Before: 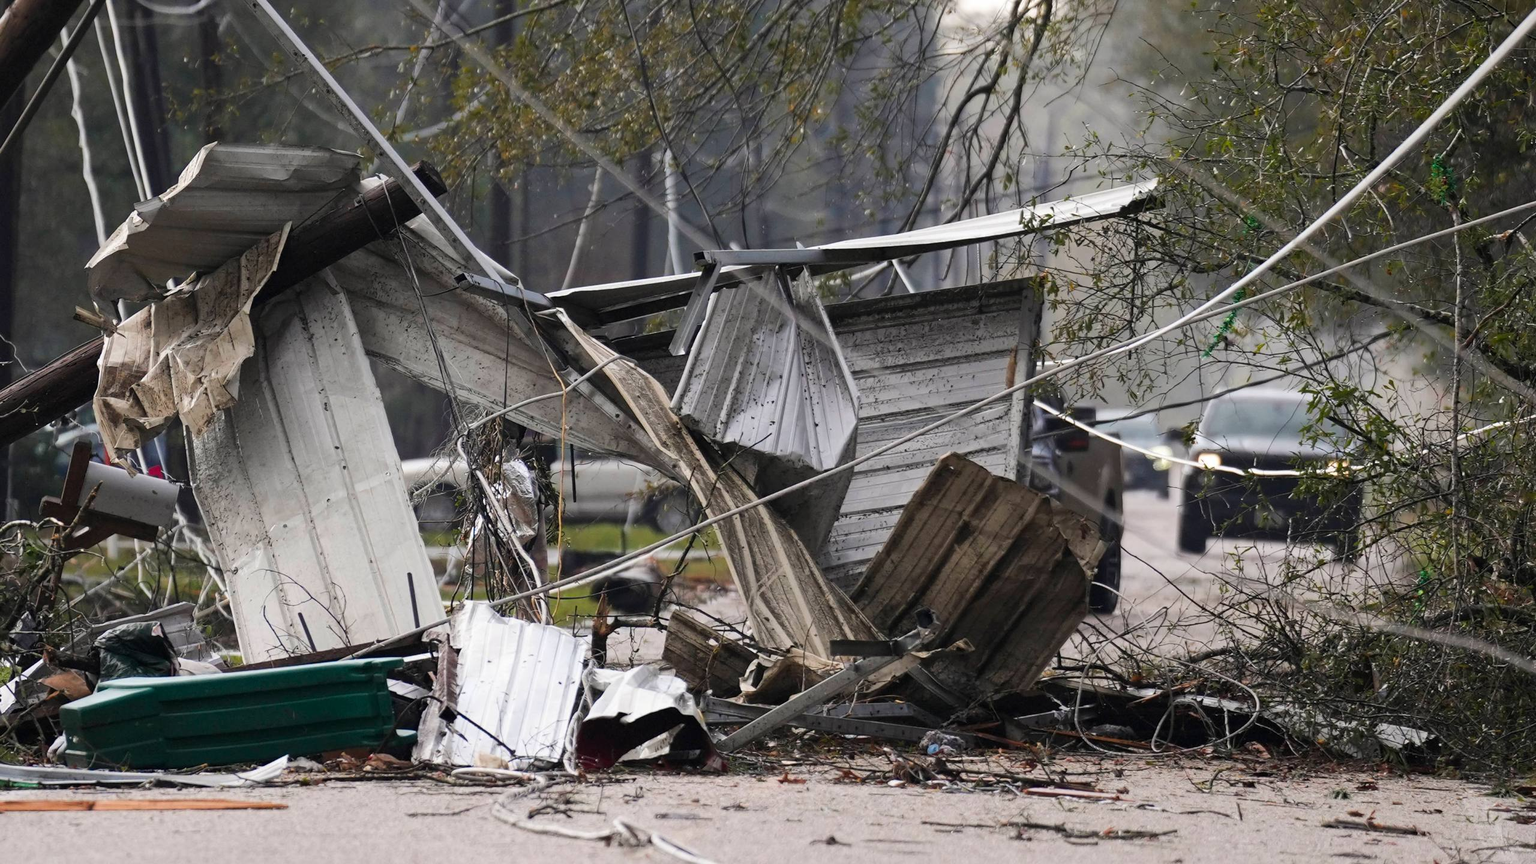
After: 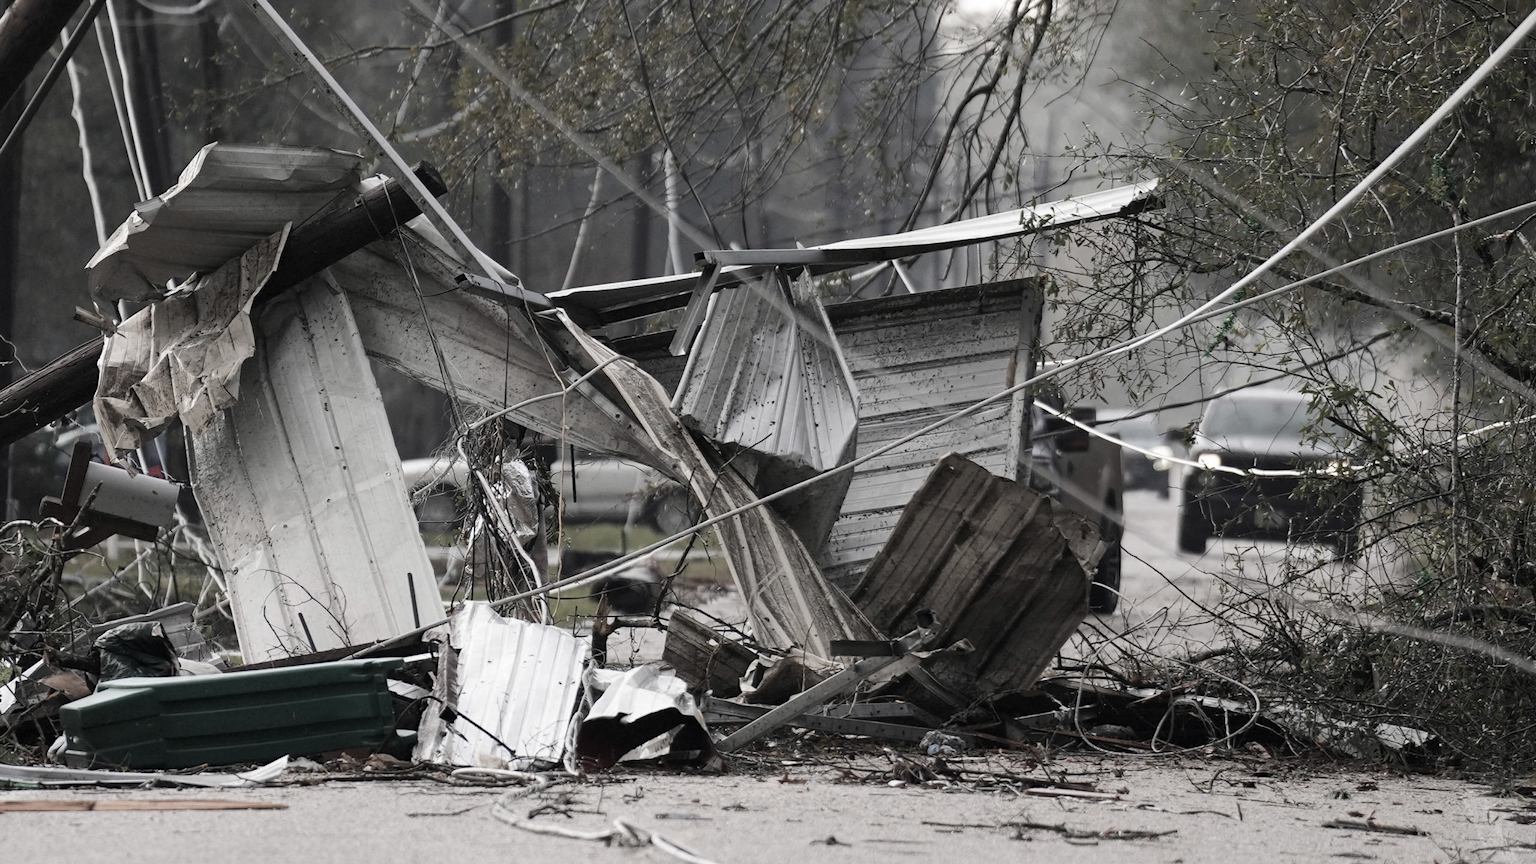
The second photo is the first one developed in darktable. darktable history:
color balance rgb: perceptual saturation grading › global saturation 0.18%
color correction: highlights b* 0.067, saturation 0.354
